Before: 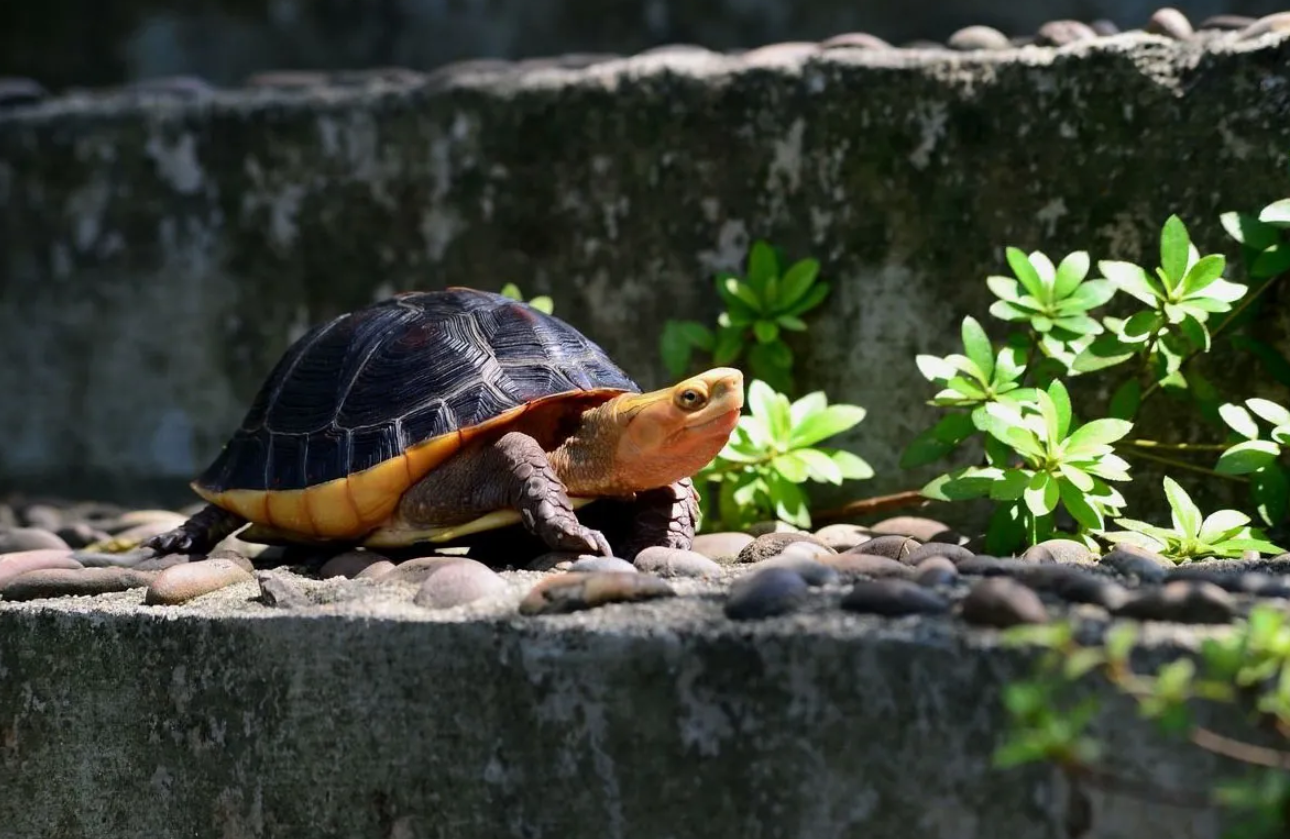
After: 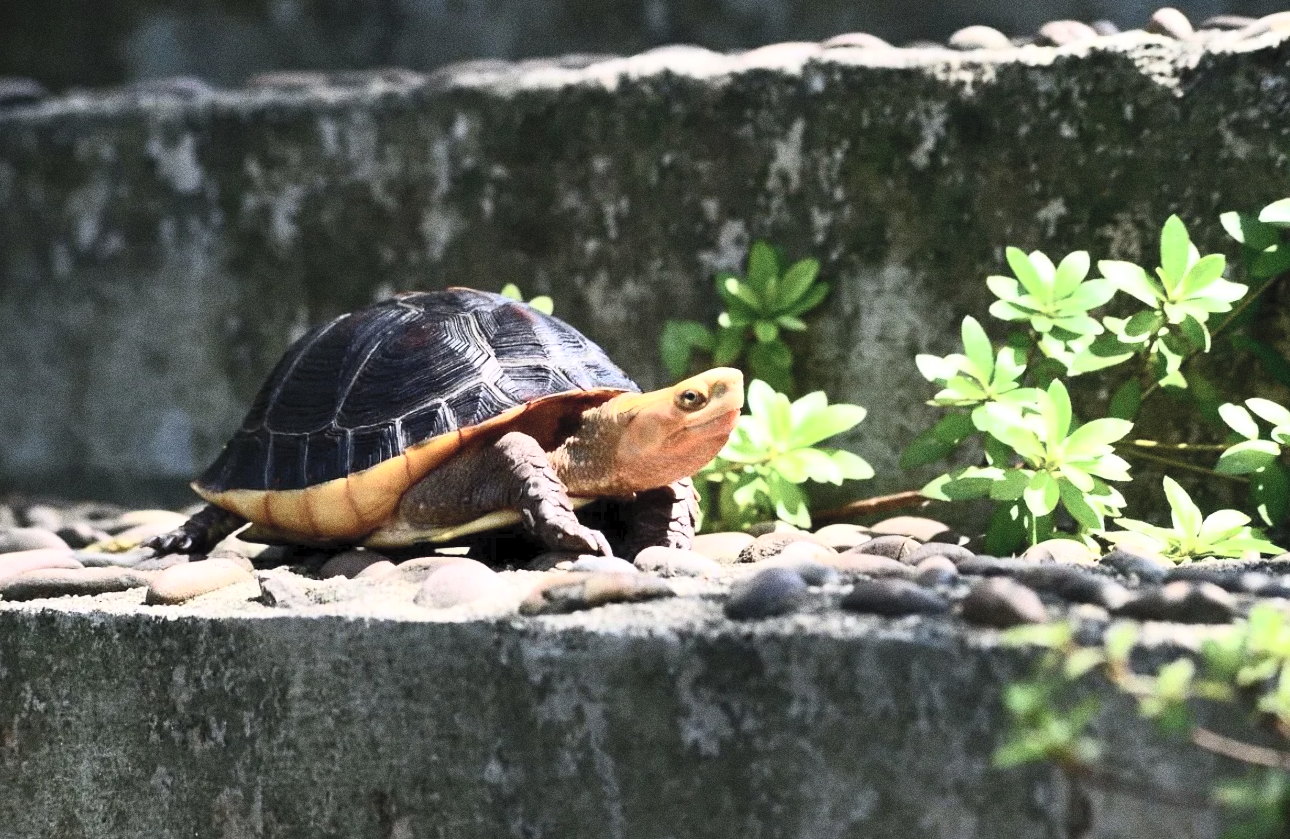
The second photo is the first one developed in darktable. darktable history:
exposure: exposure 0.207 EV, compensate highlight preservation false
grain: coarseness 0.09 ISO, strength 40%
contrast brightness saturation: contrast 0.43, brightness 0.56, saturation -0.19
